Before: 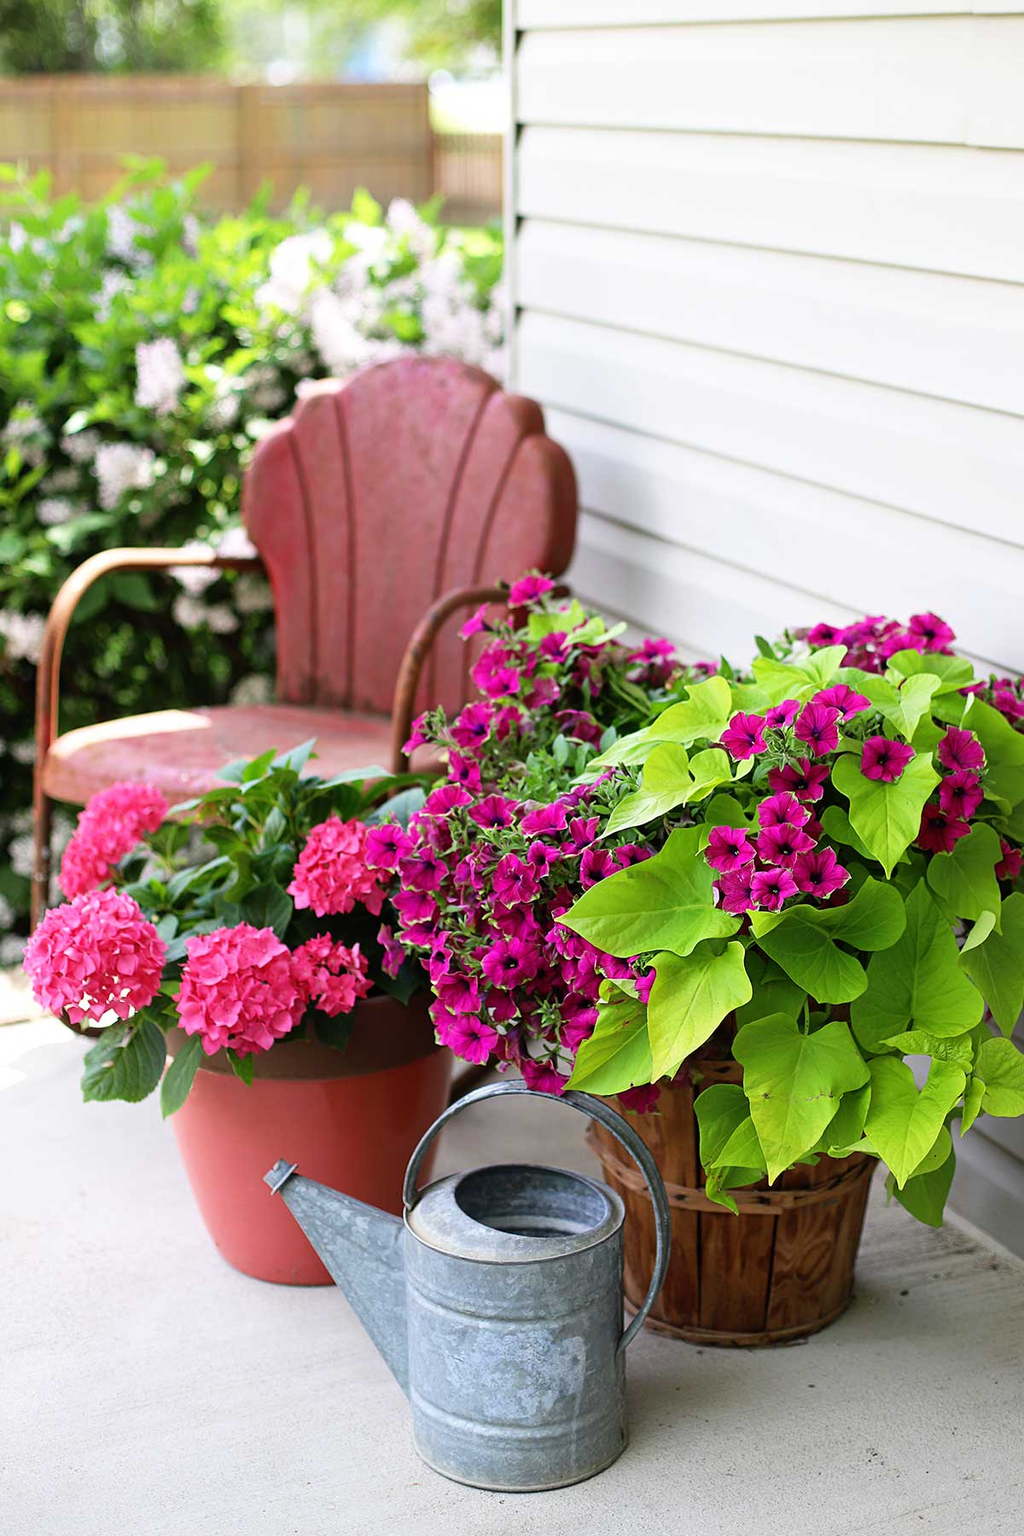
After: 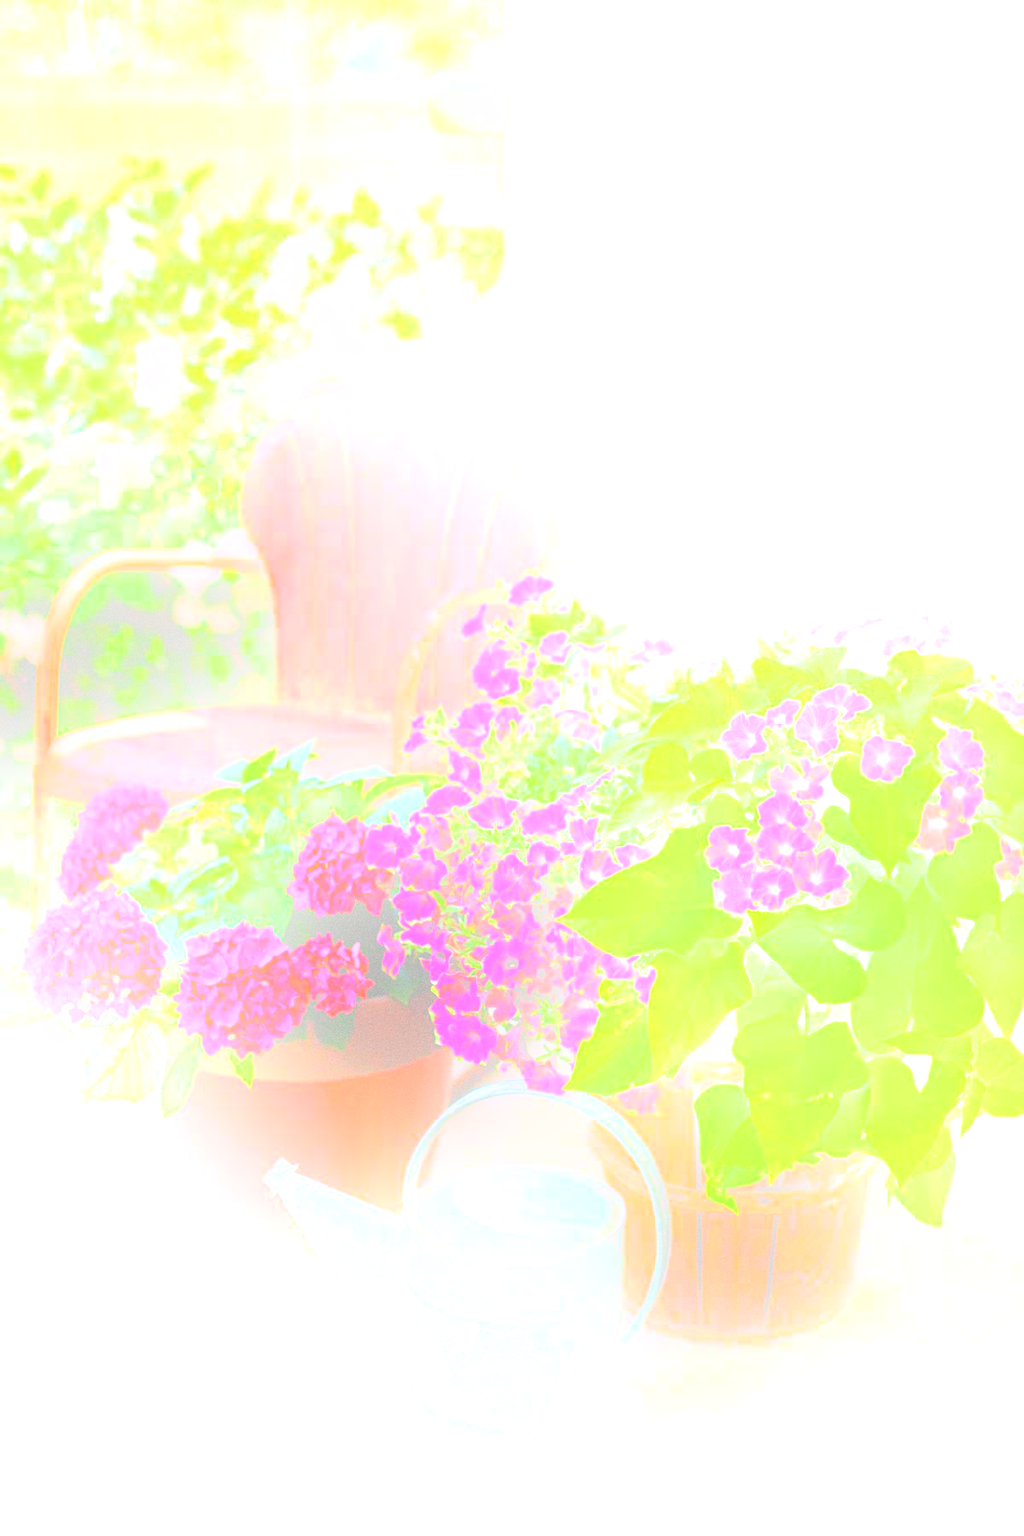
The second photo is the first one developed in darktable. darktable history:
tone equalizer: -7 EV 0.15 EV, -6 EV 0.6 EV, -5 EV 1.15 EV, -4 EV 1.33 EV, -3 EV 1.15 EV, -2 EV 0.6 EV, -1 EV 0.15 EV, mask exposure compensation -0.5 EV
bloom: size 25%, threshold 5%, strength 90%
grain: coarseness 0.09 ISO
color balance rgb: shadows fall-off 101%, linear chroma grading › mid-tones 7.63%, perceptual saturation grading › mid-tones 11.68%, mask middle-gray fulcrum 22.45%, global vibrance 10.11%, saturation formula JzAzBz (2021)
